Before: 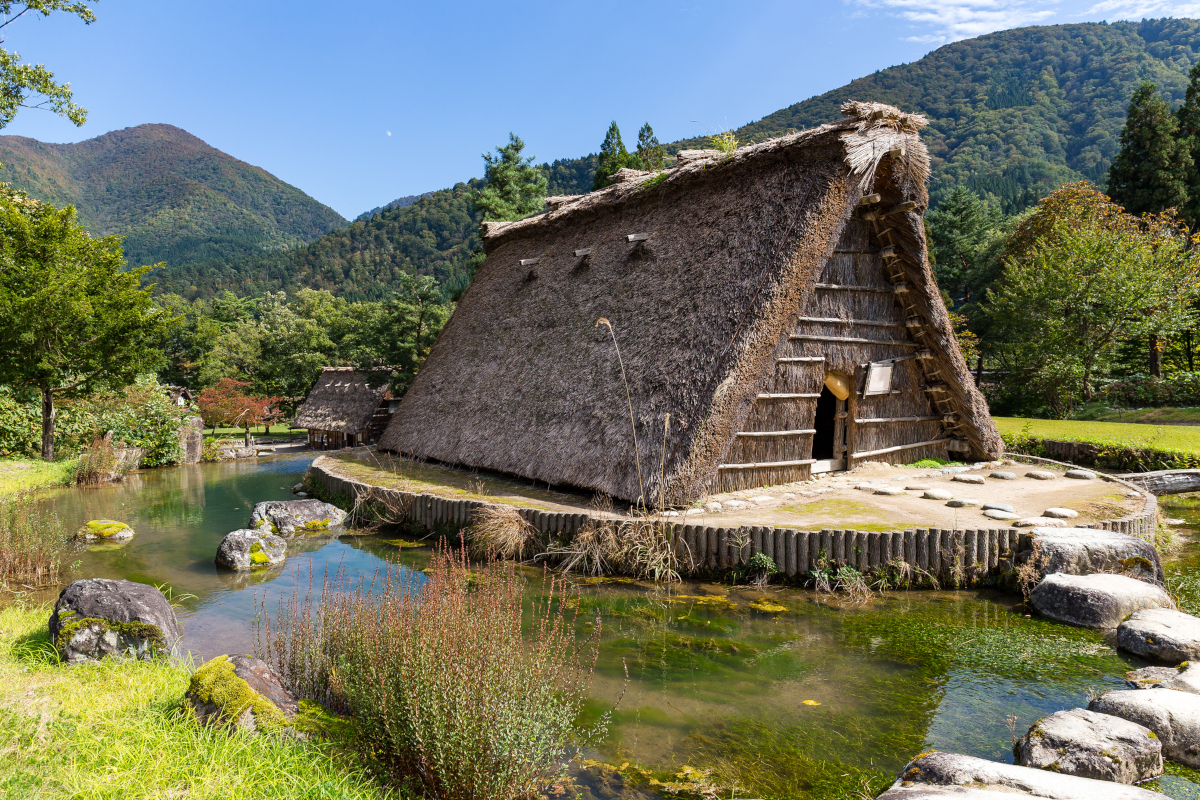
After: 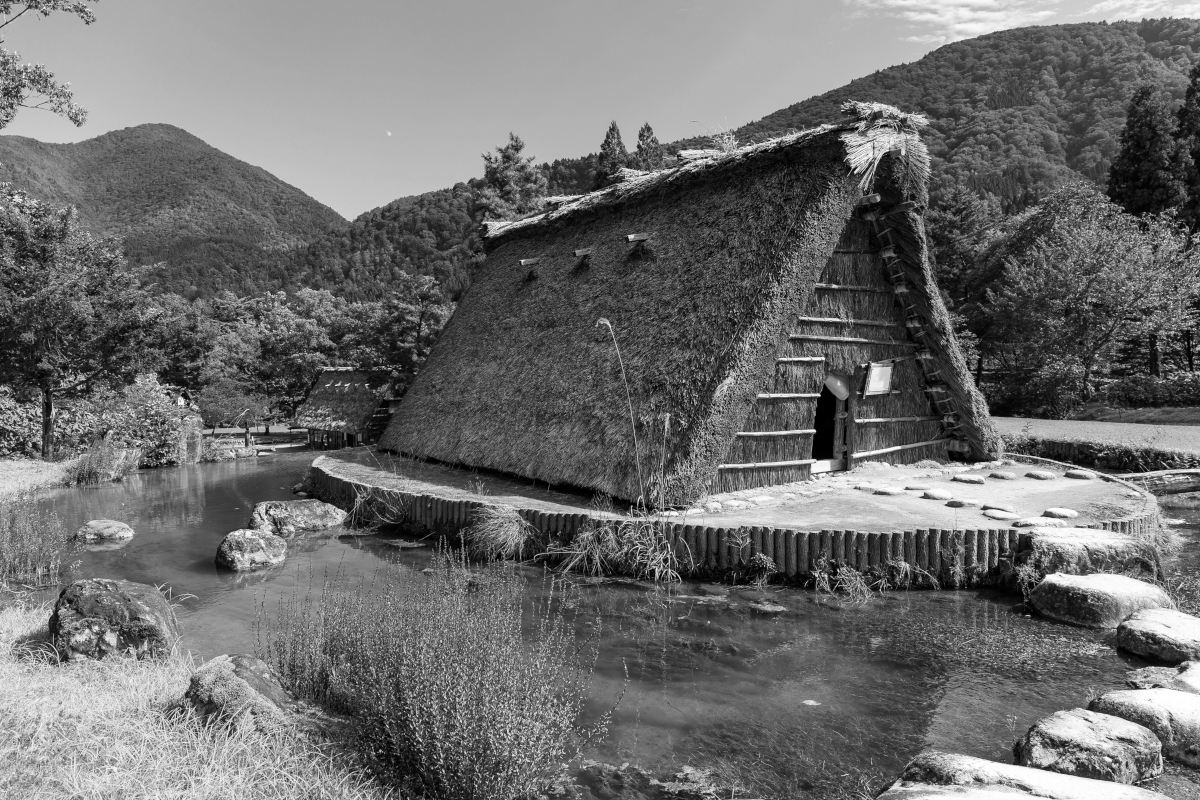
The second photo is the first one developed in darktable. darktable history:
contrast brightness saturation: contrast 0.03, brightness -0.04
monochrome: a -3.63, b -0.465
